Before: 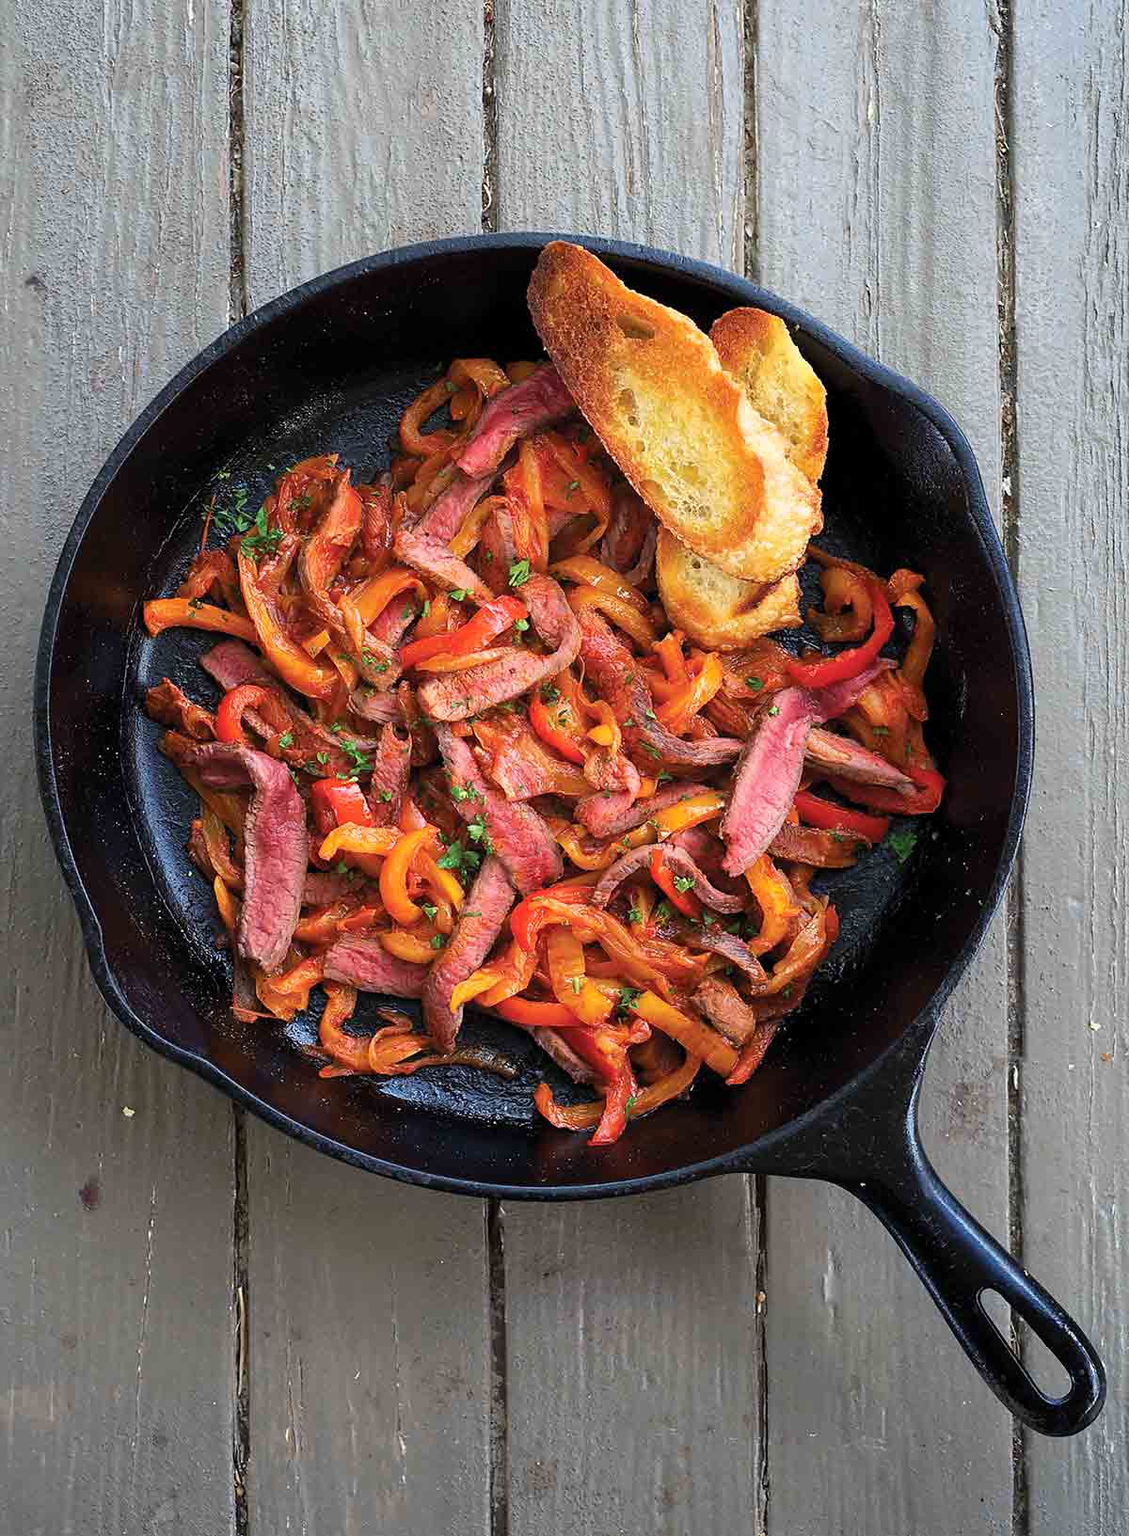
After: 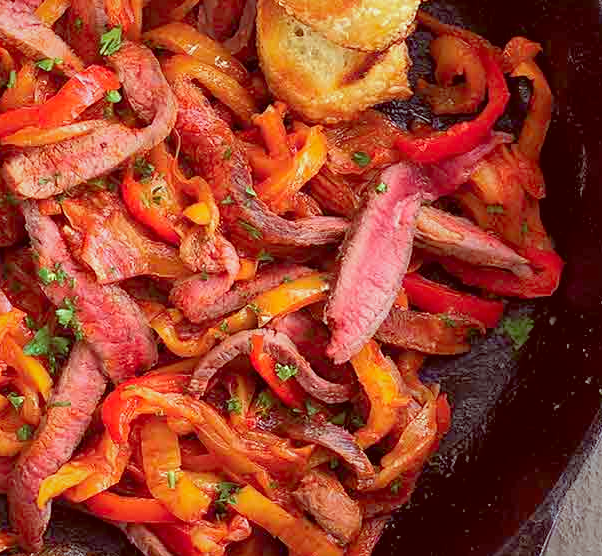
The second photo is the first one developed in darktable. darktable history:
levels: mode automatic, levels [0.062, 0.494, 0.925]
crop: left 36.813%, top 34.786%, right 12.983%, bottom 31.135%
shadows and highlights: highlights color adjustment 0.667%
color correction: highlights a* -7.02, highlights b* -0.196, shadows a* 20.75, shadows b* 12.49
